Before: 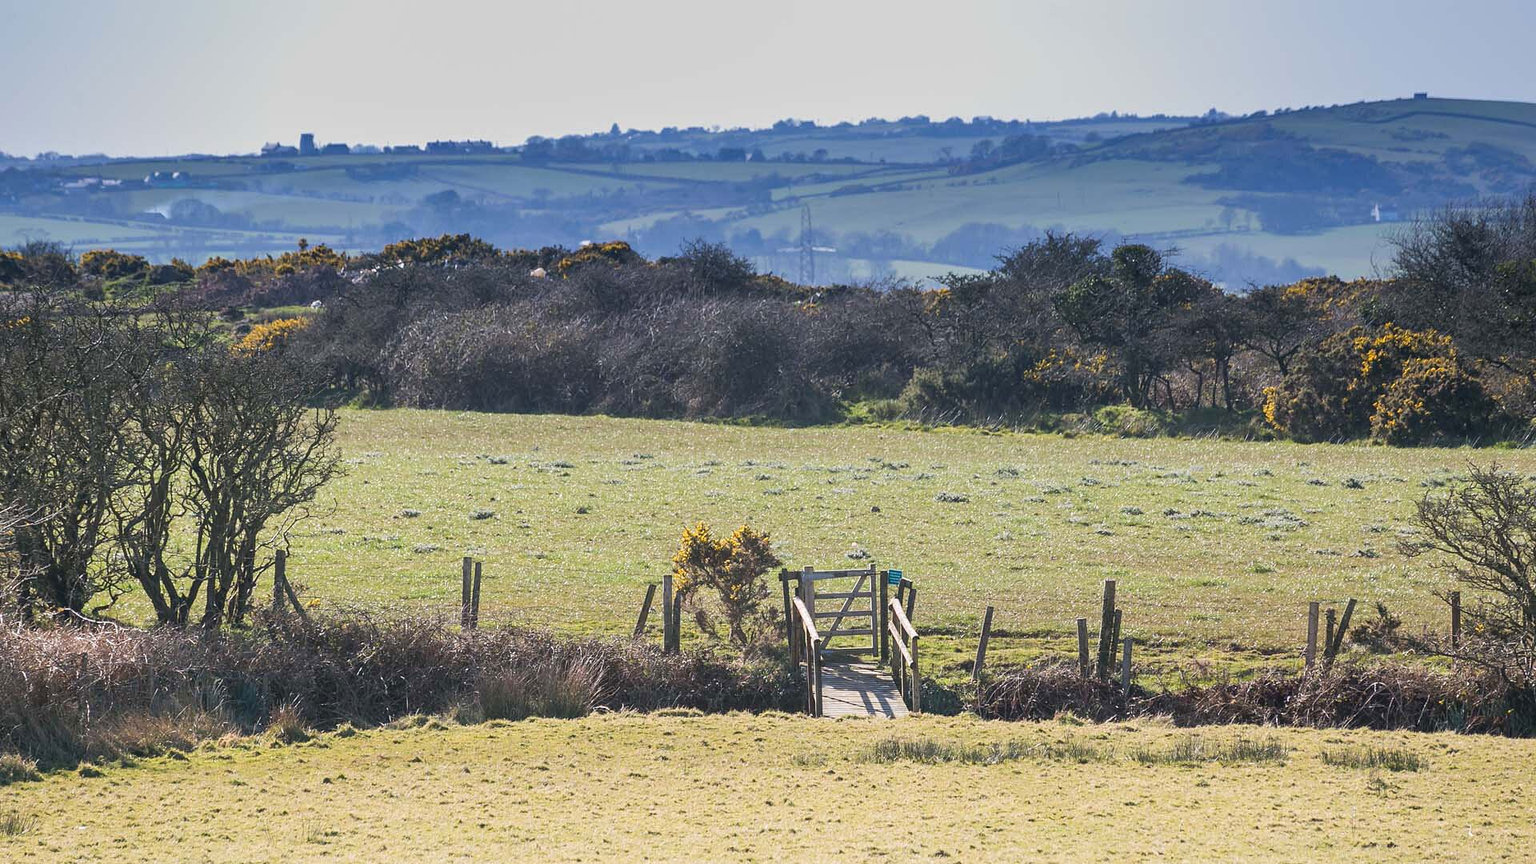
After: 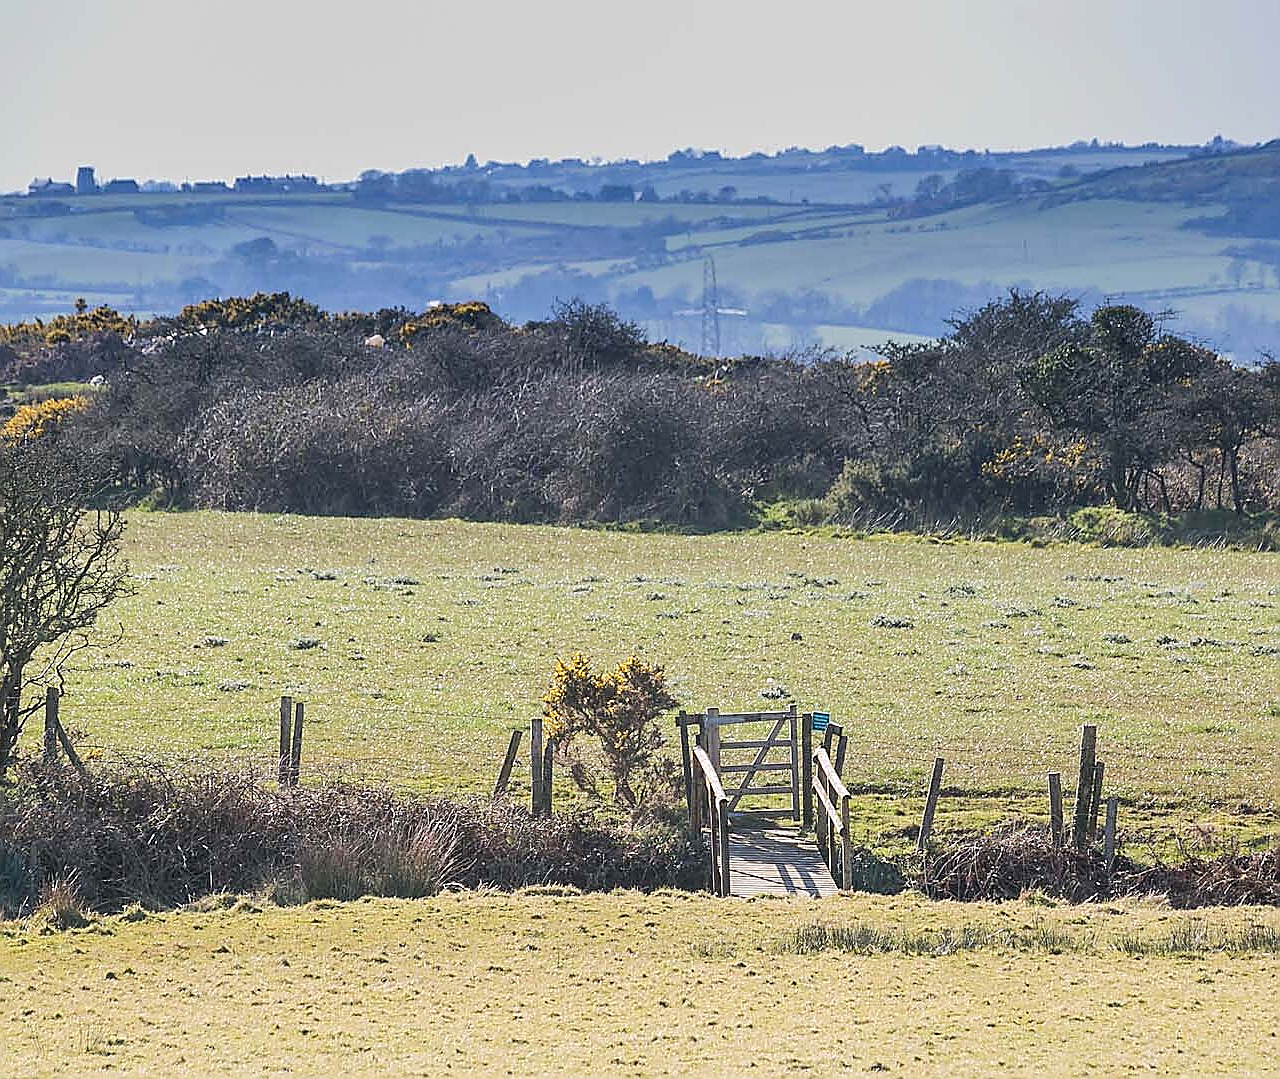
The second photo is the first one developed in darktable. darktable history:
contrast brightness saturation: saturation -0.05
sharpen: radius 1.4, amount 1.25, threshold 0.7
local contrast: highlights 100%, shadows 100%, detail 120%, midtone range 0.2
base curve: curves: ch0 [(0, 0) (0.262, 0.32) (0.722, 0.705) (1, 1)]
crop and rotate: left 15.546%, right 17.787%
